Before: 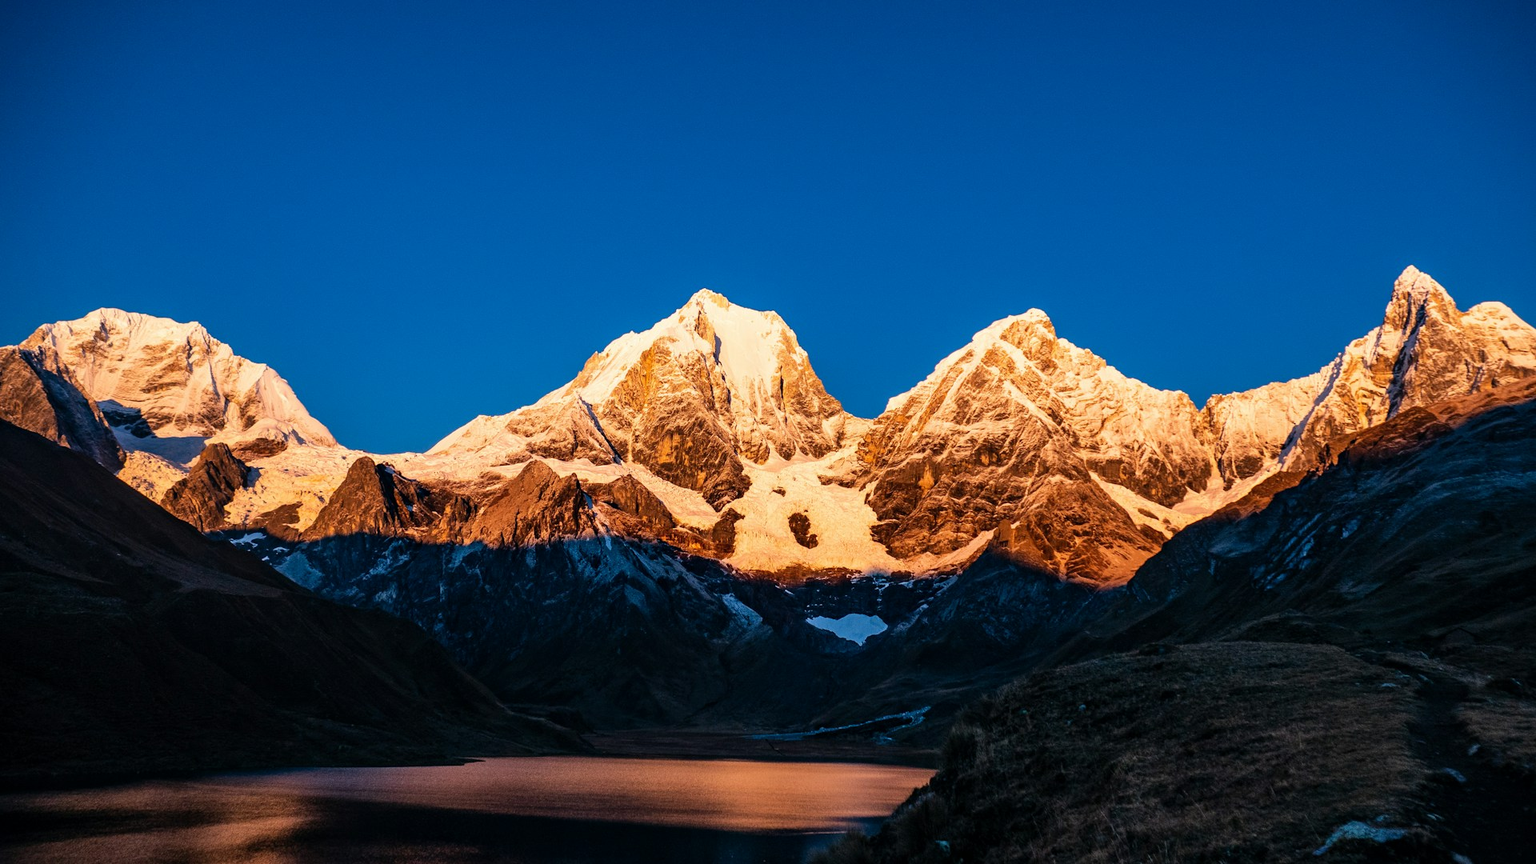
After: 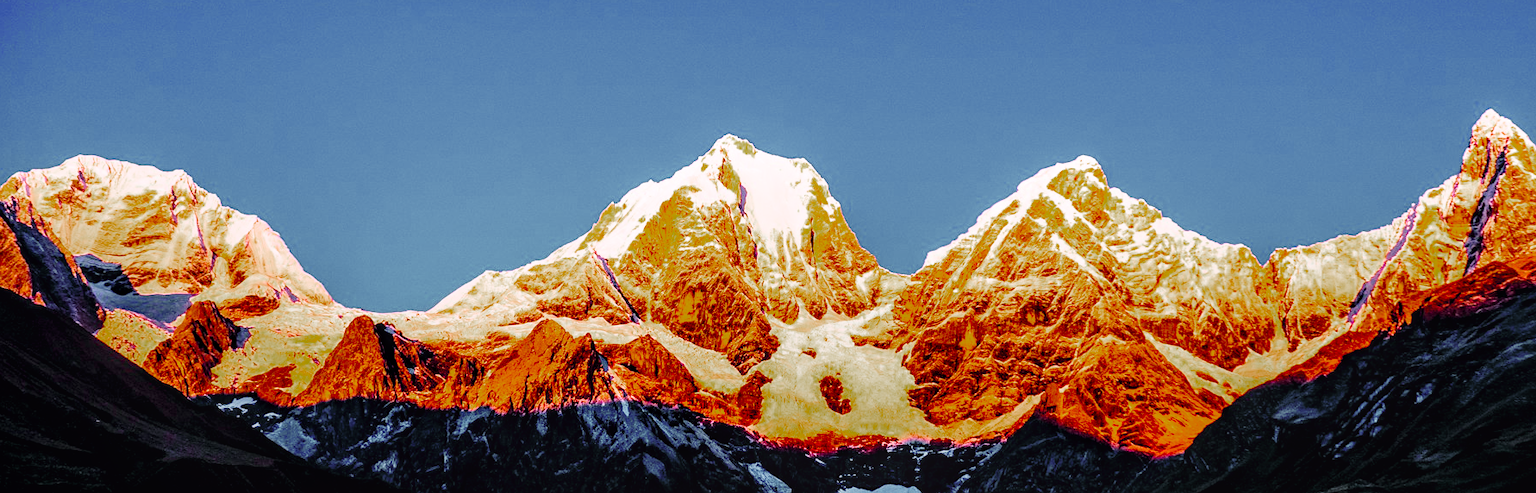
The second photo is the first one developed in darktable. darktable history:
tone curve: curves: ch0 [(0, 0) (0.822, 0.825) (0.994, 0.955)]; ch1 [(0, 0) (0.226, 0.261) (0.383, 0.397) (0.46, 0.46) (0.498, 0.501) (0.524, 0.543) (0.578, 0.575) (1, 1)]; ch2 [(0, 0) (0.438, 0.456) (0.5, 0.495) (0.547, 0.515) (0.597, 0.58) (0.629, 0.603) (1, 1)], color space Lab, independent channels, preserve colors none
exposure: black level correction 0.004, exposure 0.391 EV, compensate highlight preservation false
base curve: curves: ch0 [(0, 0) (0.028, 0.03) (0.121, 0.232) (0.46, 0.748) (0.859, 0.968) (1, 1)], preserve colors none
color balance rgb: highlights gain › chroma 2.071%, highlights gain › hue 290.01°, perceptual saturation grading › global saturation 29.865%, global vibrance 20%
velvia: strength 14.68%
crop: left 1.85%, top 19.063%, right 5.324%, bottom 27.79%
local contrast: on, module defaults
color zones: curves: ch0 [(0, 0.48) (0.209, 0.398) (0.305, 0.332) (0.429, 0.493) (0.571, 0.5) (0.714, 0.5) (0.857, 0.5) (1, 0.48)]; ch1 [(0, 0.736) (0.143, 0.625) (0.225, 0.371) (0.429, 0.256) (0.571, 0.241) (0.714, 0.213) (0.857, 0.48) (1, 0.736)]; ch2 [(0, 0.448) (0.143, 0.498) (0.286, 0.5) (0.429, 0.5) (0.571, 0.5) (0.714, 0.5) (0.857, 0.5) (1, 0.448)]
